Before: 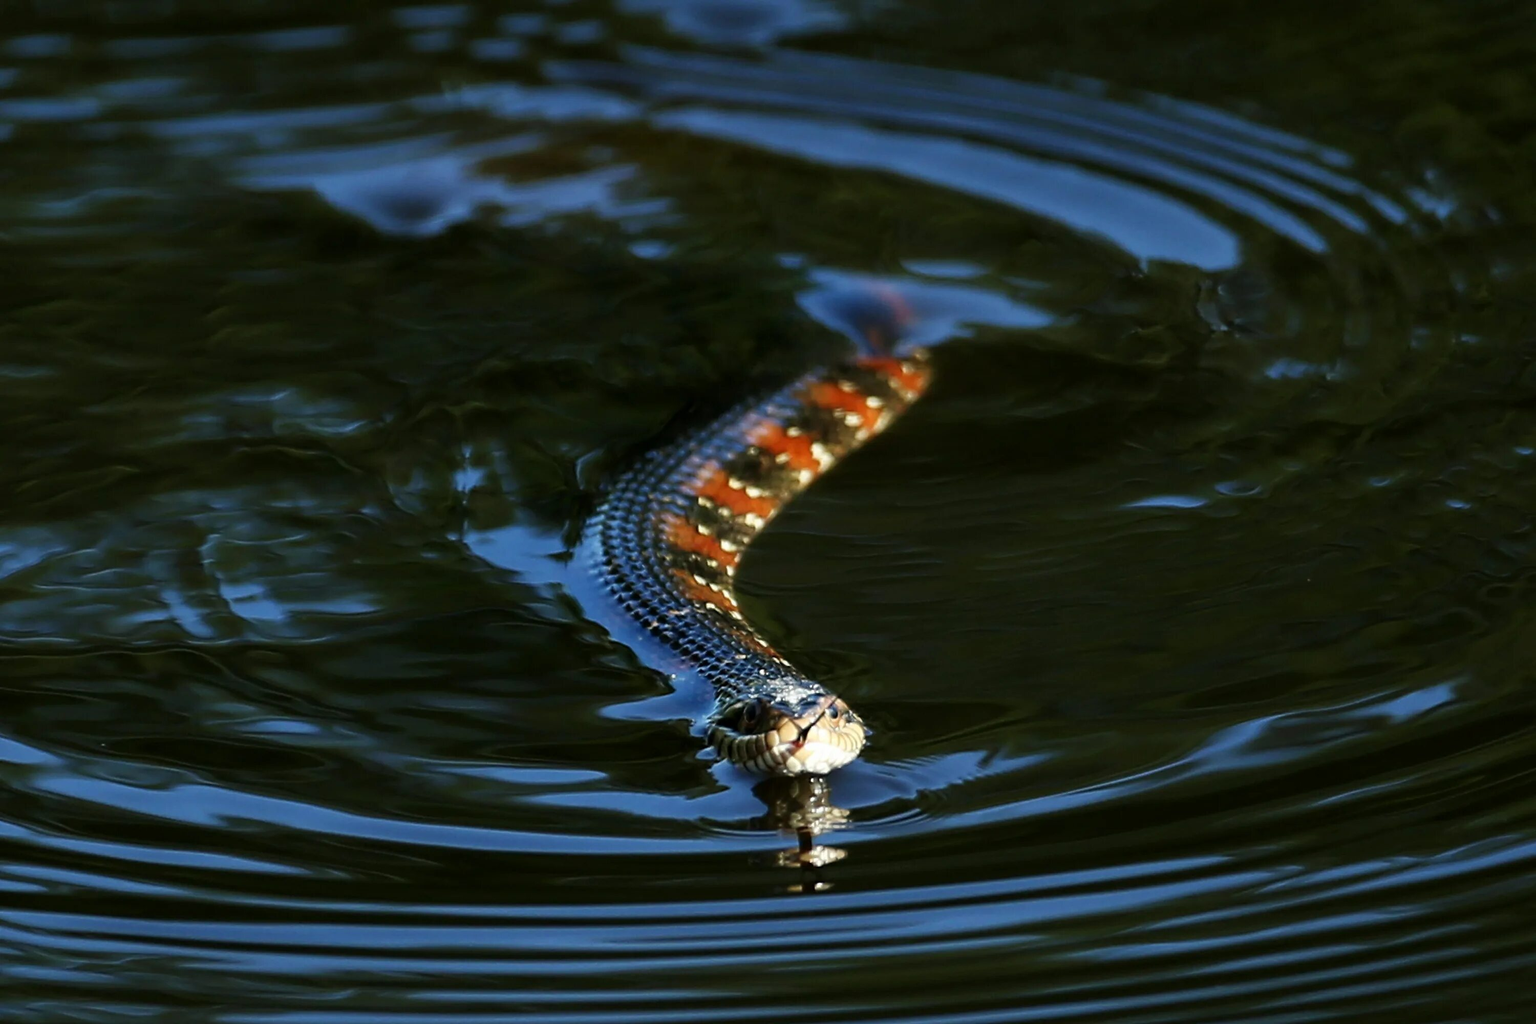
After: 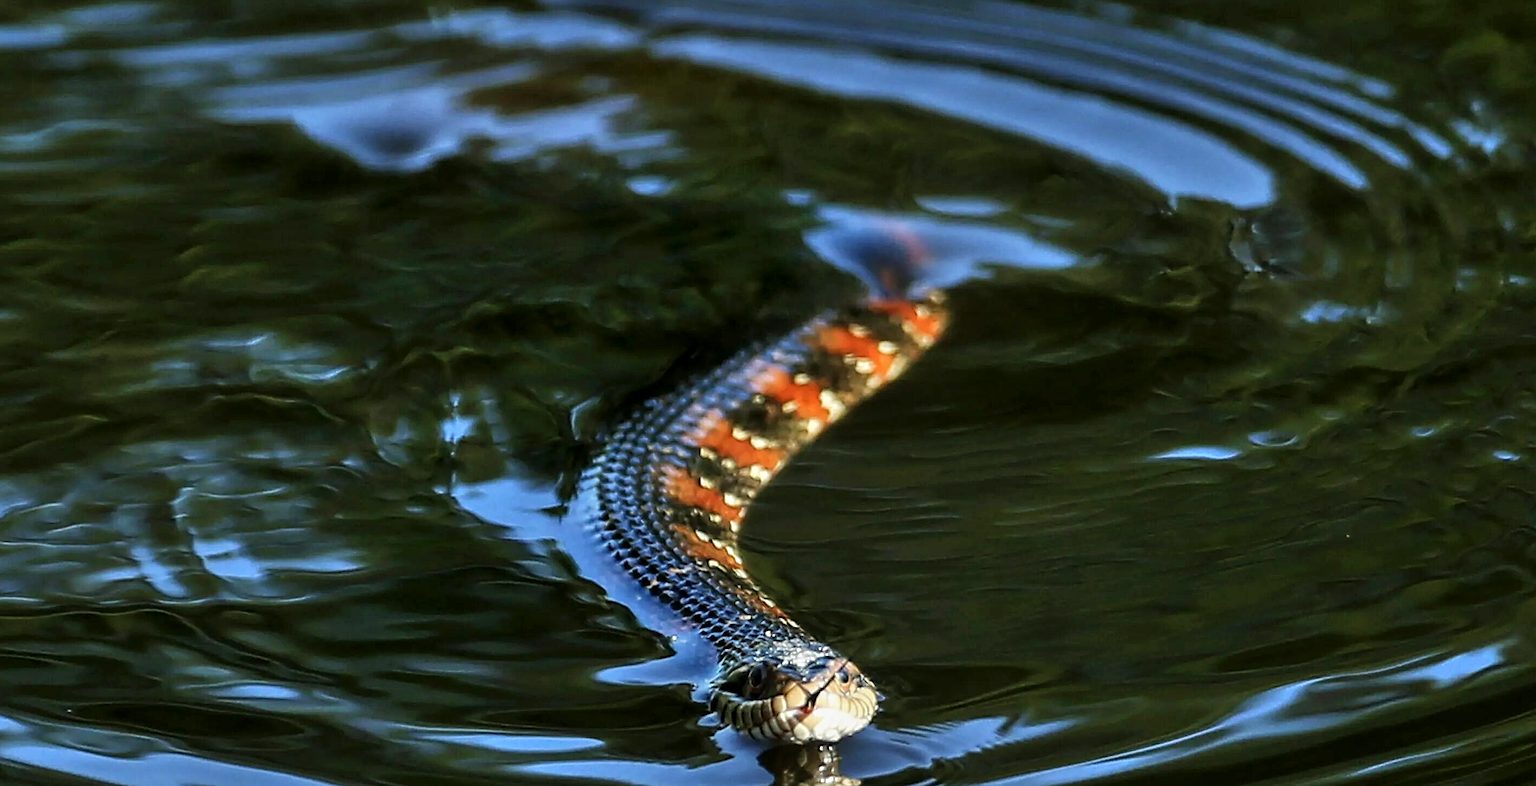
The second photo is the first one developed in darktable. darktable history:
local contrast: on, module defaults
shadows and highlights: shadows 49.37, highlights -41.28, soften with gaussian
crop: left 2.471%, top 7.337%, right 3.218%, bottom 20.172%
sharpen: on, module defaults
